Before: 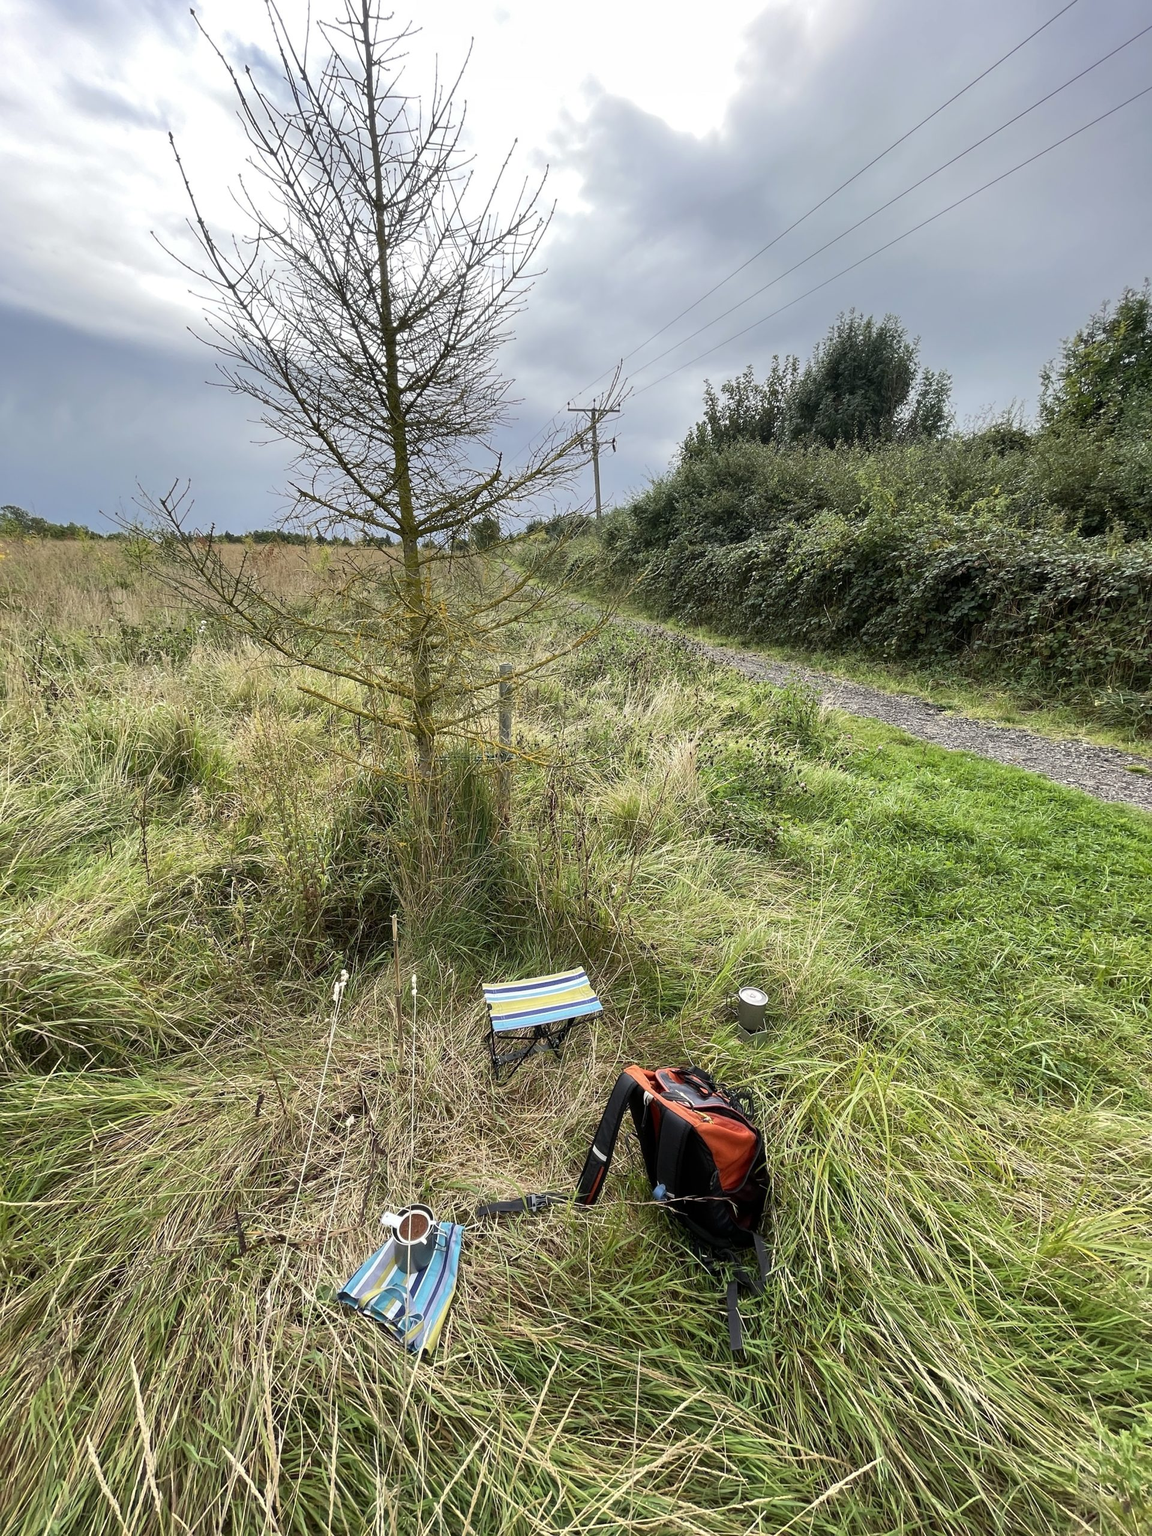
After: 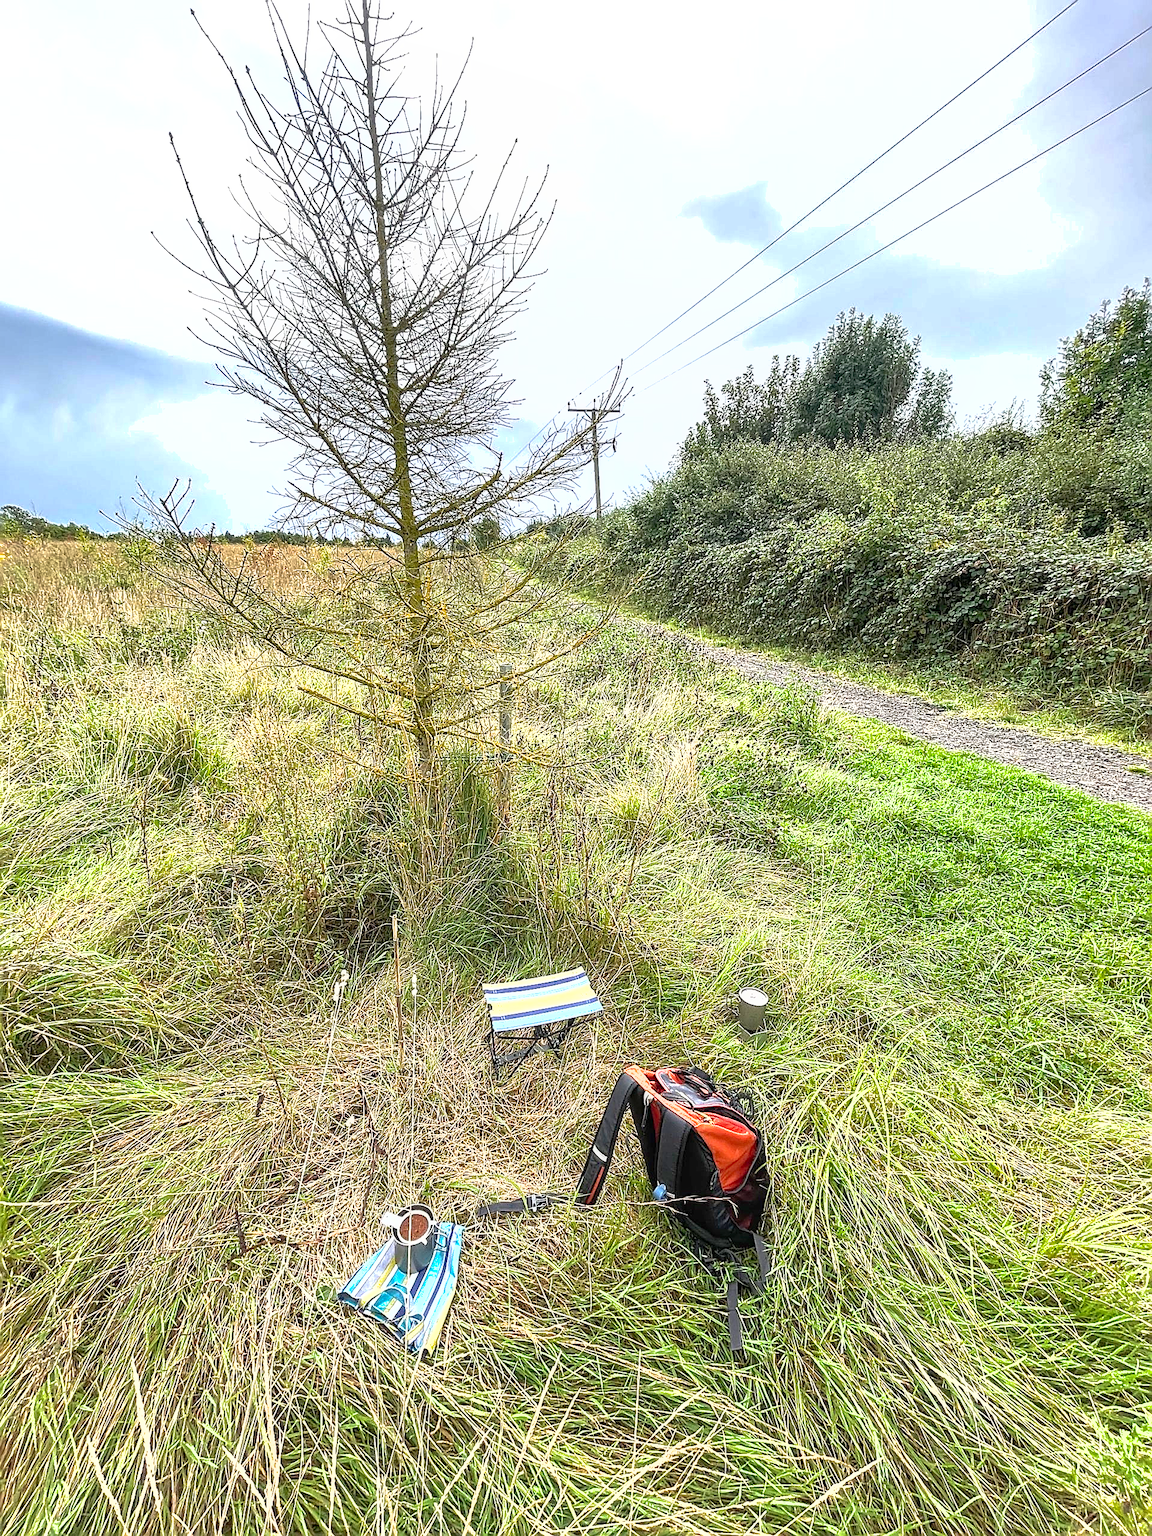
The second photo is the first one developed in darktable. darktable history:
sharpen: radius 1.673, amount 1.299
shadows and highlights: on, module defaults
exposure: black level correction 0, exposure 1.186 EV, compensate exposure bias true, compensate highlight preservation false
local contrast: on, module defaults
